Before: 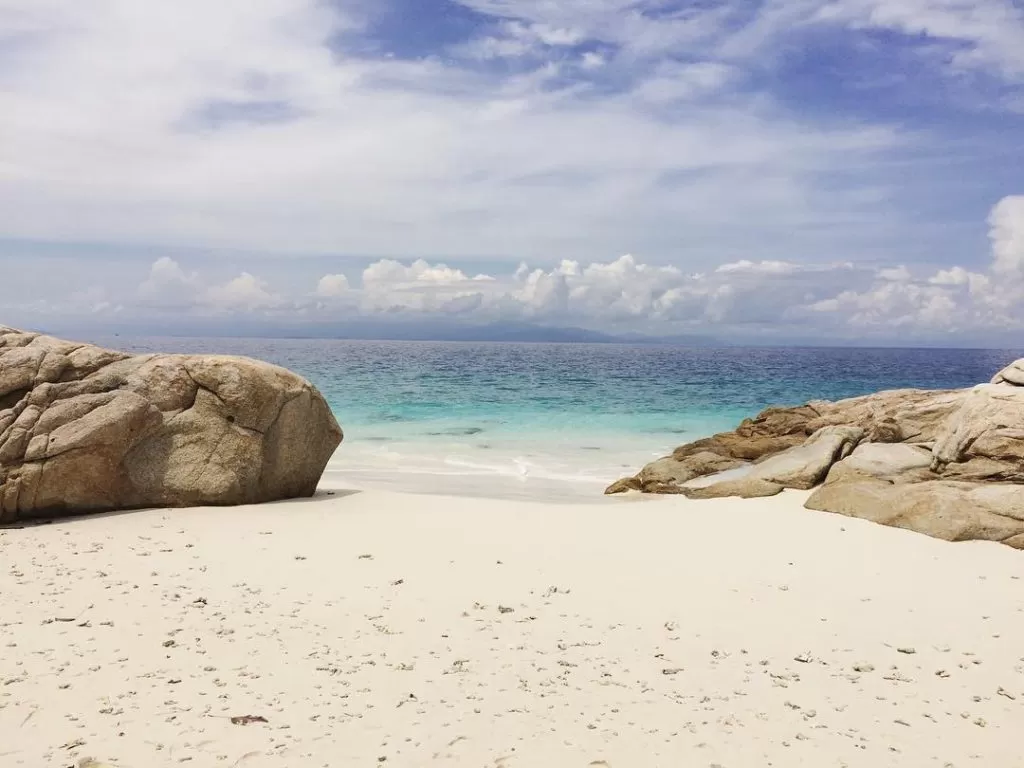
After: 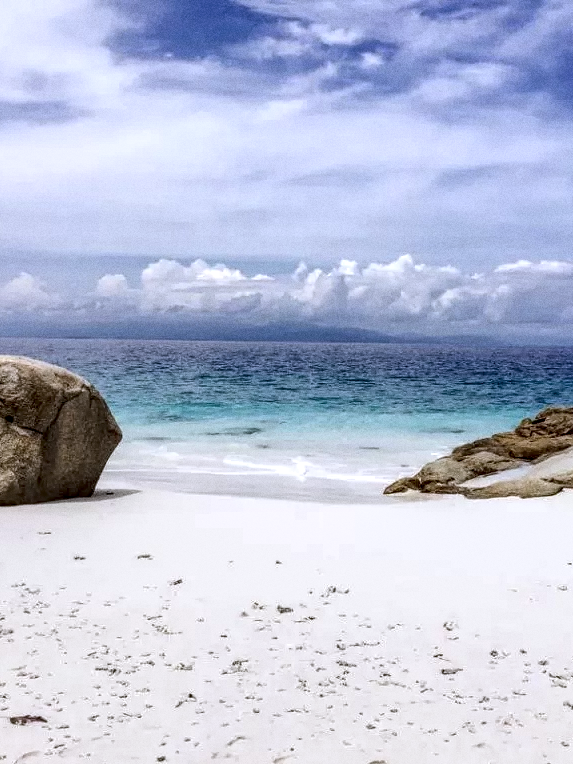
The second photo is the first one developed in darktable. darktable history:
local contrast: highlights 19%, detail 186%
grain: coarseness 0.09 ISO
white balance: red 0.967, blue 1.119, emerald 0.756
crop: left 21.674%, right 22.086%
